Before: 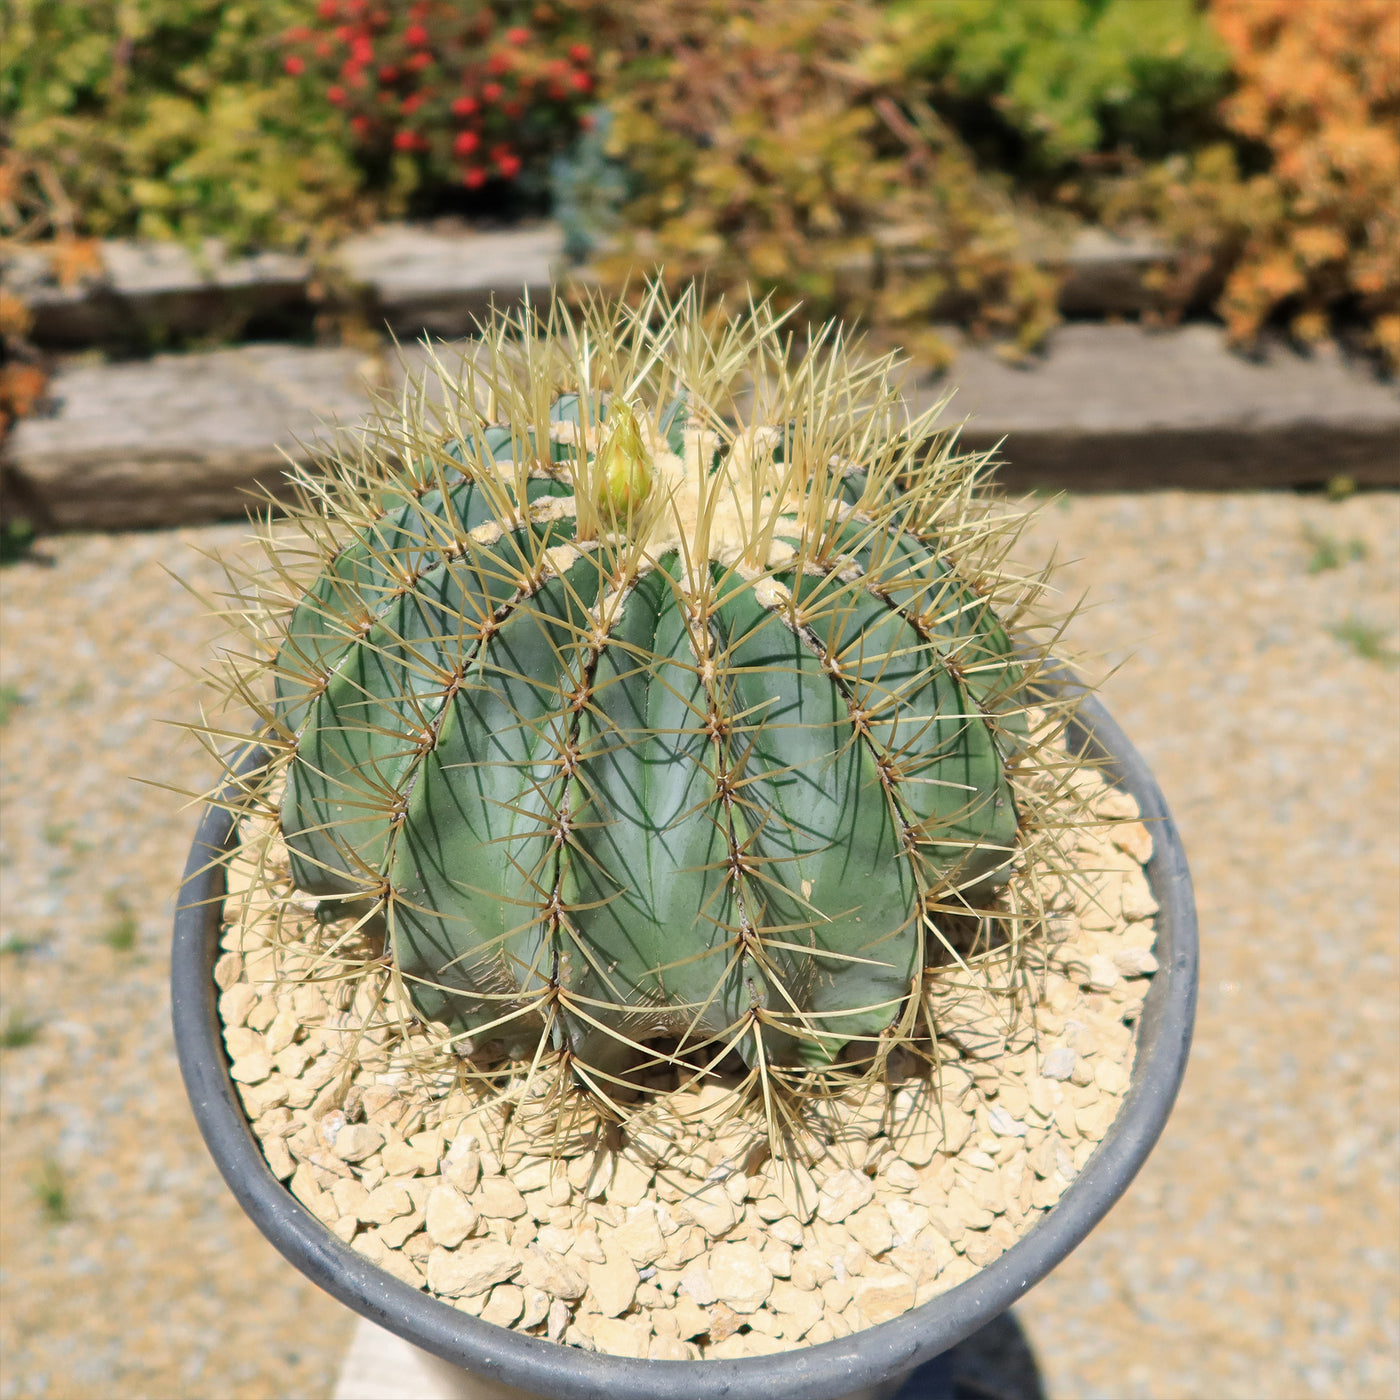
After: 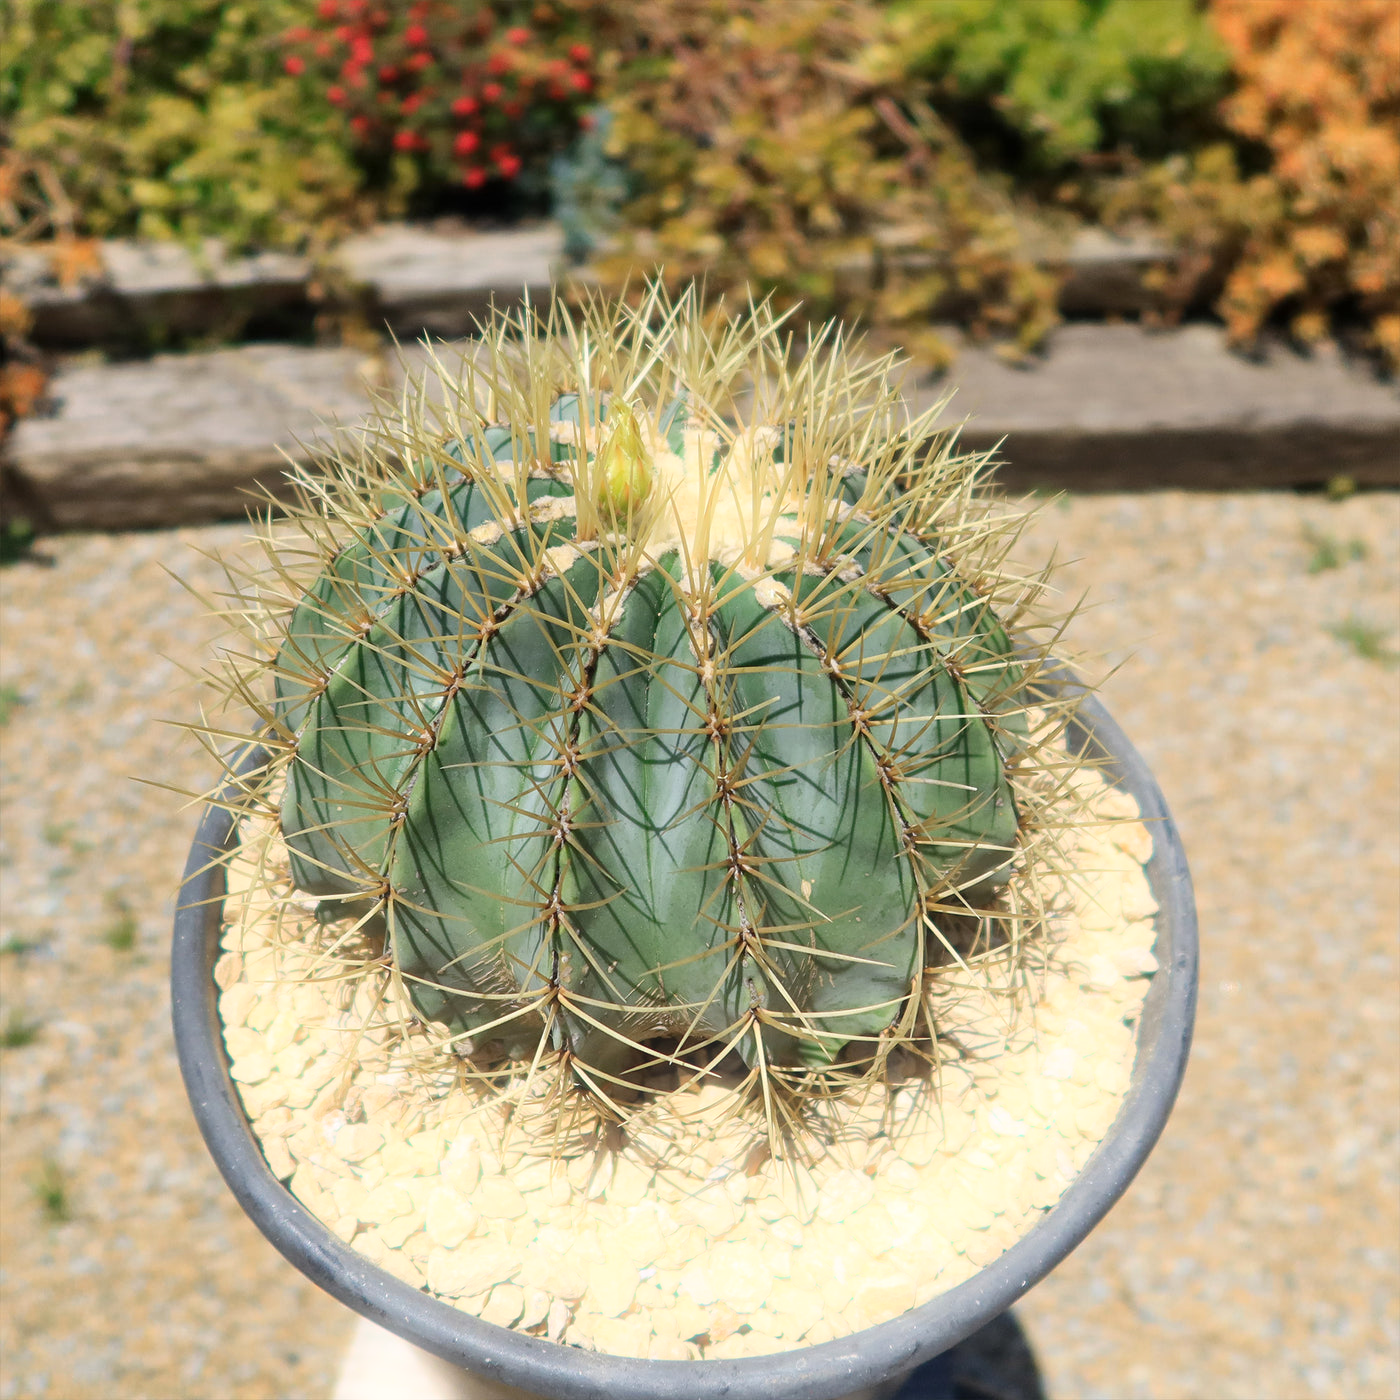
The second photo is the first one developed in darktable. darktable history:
bloom: size 5%, threshold 95%, strength 15%
contrast brightness saturation: contrast 0.08, saturation 0.02
